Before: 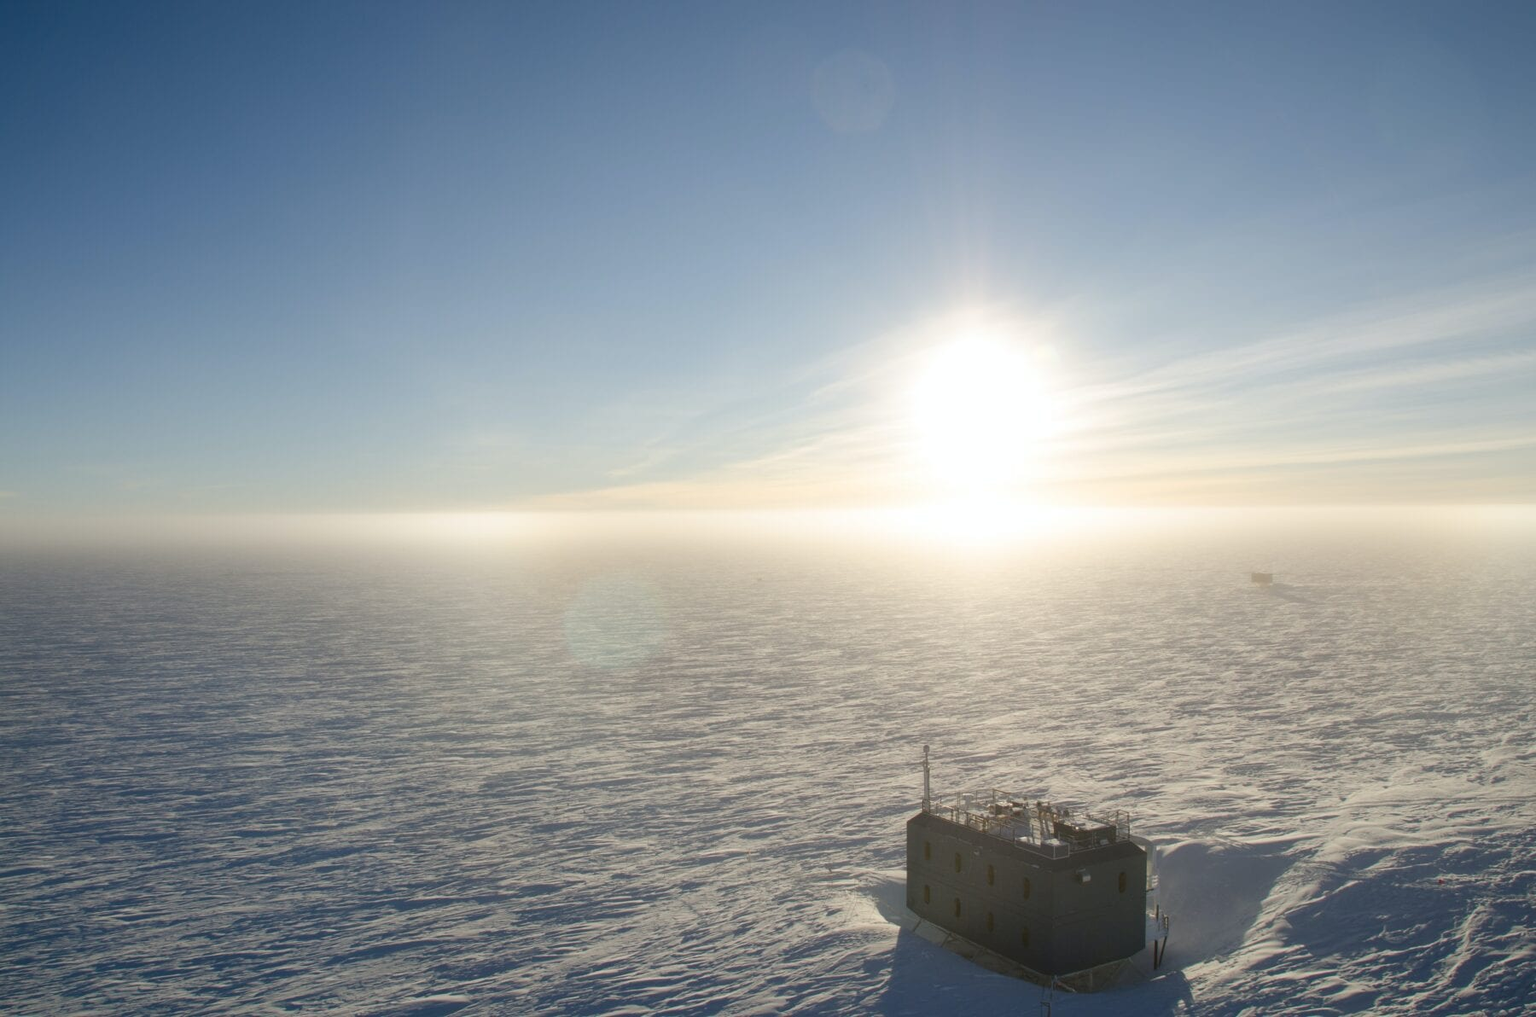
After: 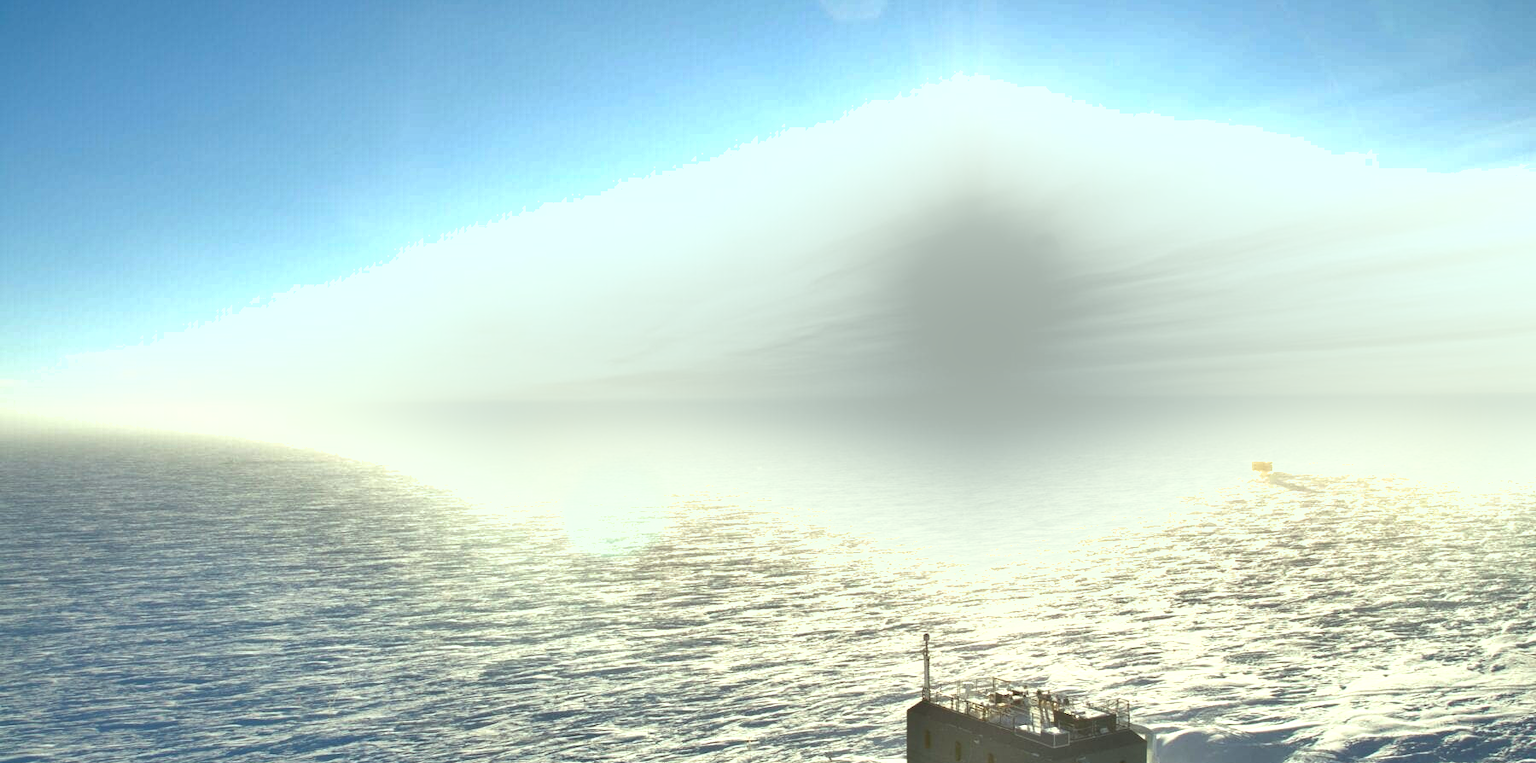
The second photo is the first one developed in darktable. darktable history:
shadows and highlights: shadows 43.78, white point adjustment -1.49, soften with gaussian
tone equalizer: -8 EV -0.381 EV, -7 EV -0.402 EV, -6 EV -0.362 EV, -5 EV -0.247 EV, -3 EV 0.208 EV, -2 EV 0.325 EV, -1 EV 0.401 EV, +0 EV 0.418 EV
crop: top 11.014%, bottom 13.896%
color correction: highlights a* -7.89, highlights b* 3.26
exposure: exposure 1.001 EV, compensate highlight preservation false
